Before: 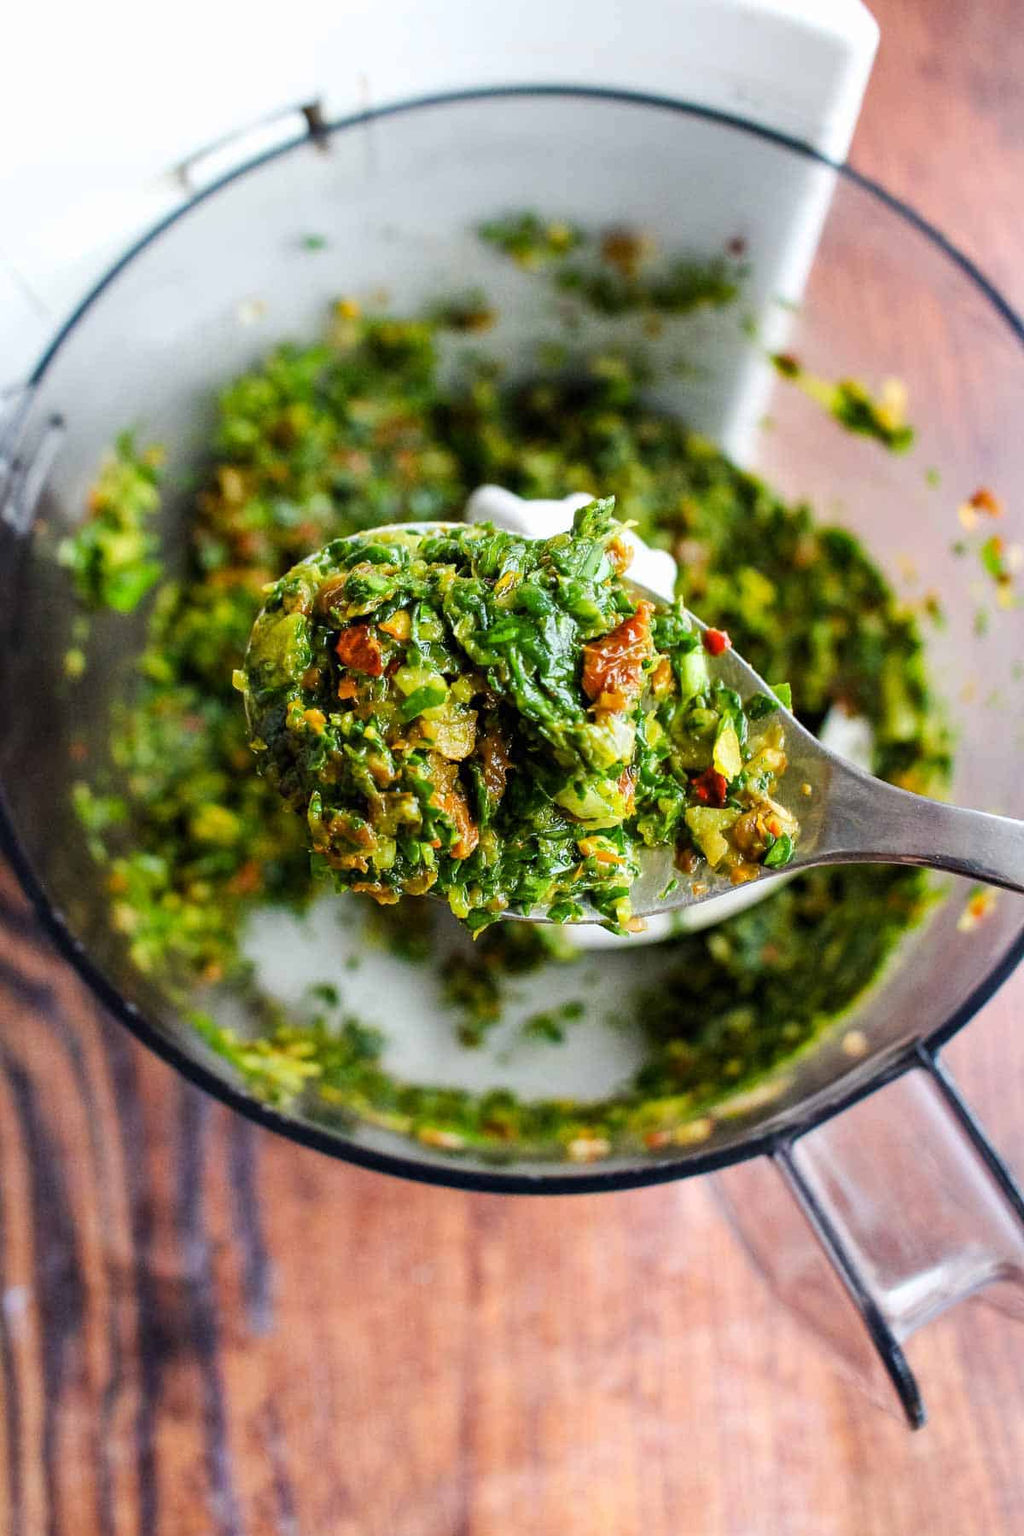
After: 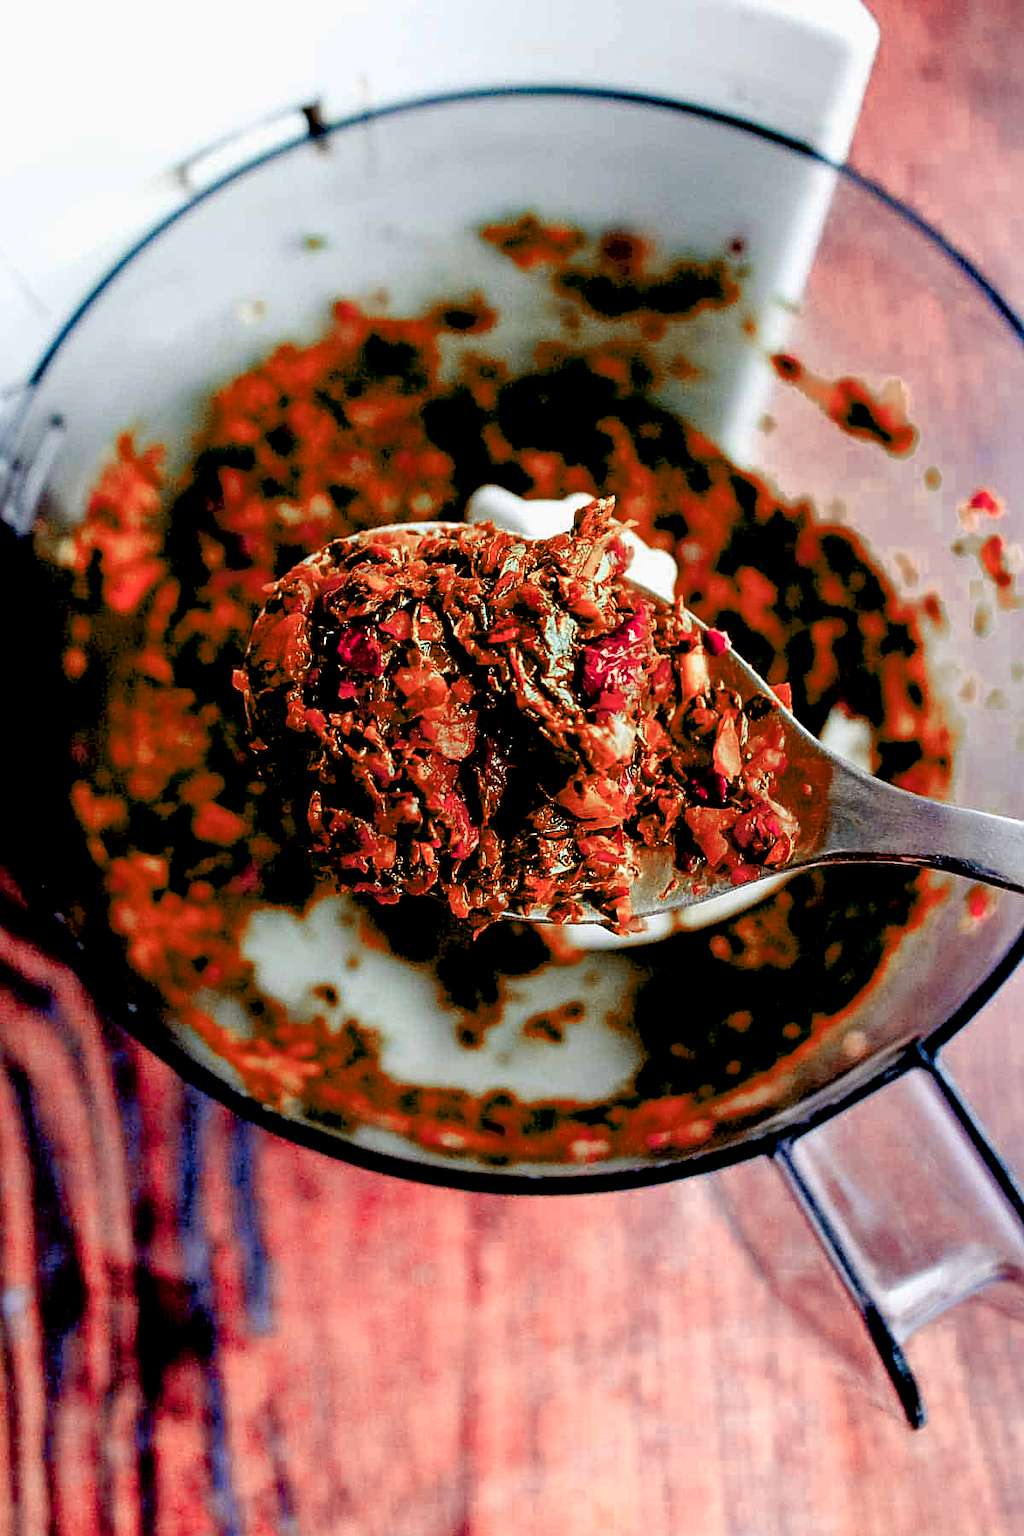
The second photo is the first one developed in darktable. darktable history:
color zones: curves: ch0 [(0.006, 0.385) (0.143, 0.563) (0.243, 0.321) (0.352, 0.464) (0.516, 0.456) (0.625, 0.5) (0.75, 0.5) (0.875, 0.5)]; ch1 [(0, 0.5) (0.134, 0.504) (0.246, 0.463) (0.421, 0.515) (0.5, 0.56) (0.625, 0.5) (0.75, 0.5) (0.875, 0.5)]; ch2 [(0, 0.5) (0.131, 0.426) (0.307, 0.289) (0.38, 0.188) (0.513, 0.216) (0.625, 0.548) (0.75, 0.468) (0.838, 0.396) (0.971, 0.311)]
sharpen: on, module defaults
color balance rgb: perceptual saturation grading › global saturation 20%, perceptual saturation grading › highlights -25%, perceptual saturation grading › shadows 50%
exposure: black level correction 0.056, exposure -0.039 EV, compensate highlight preservation false
